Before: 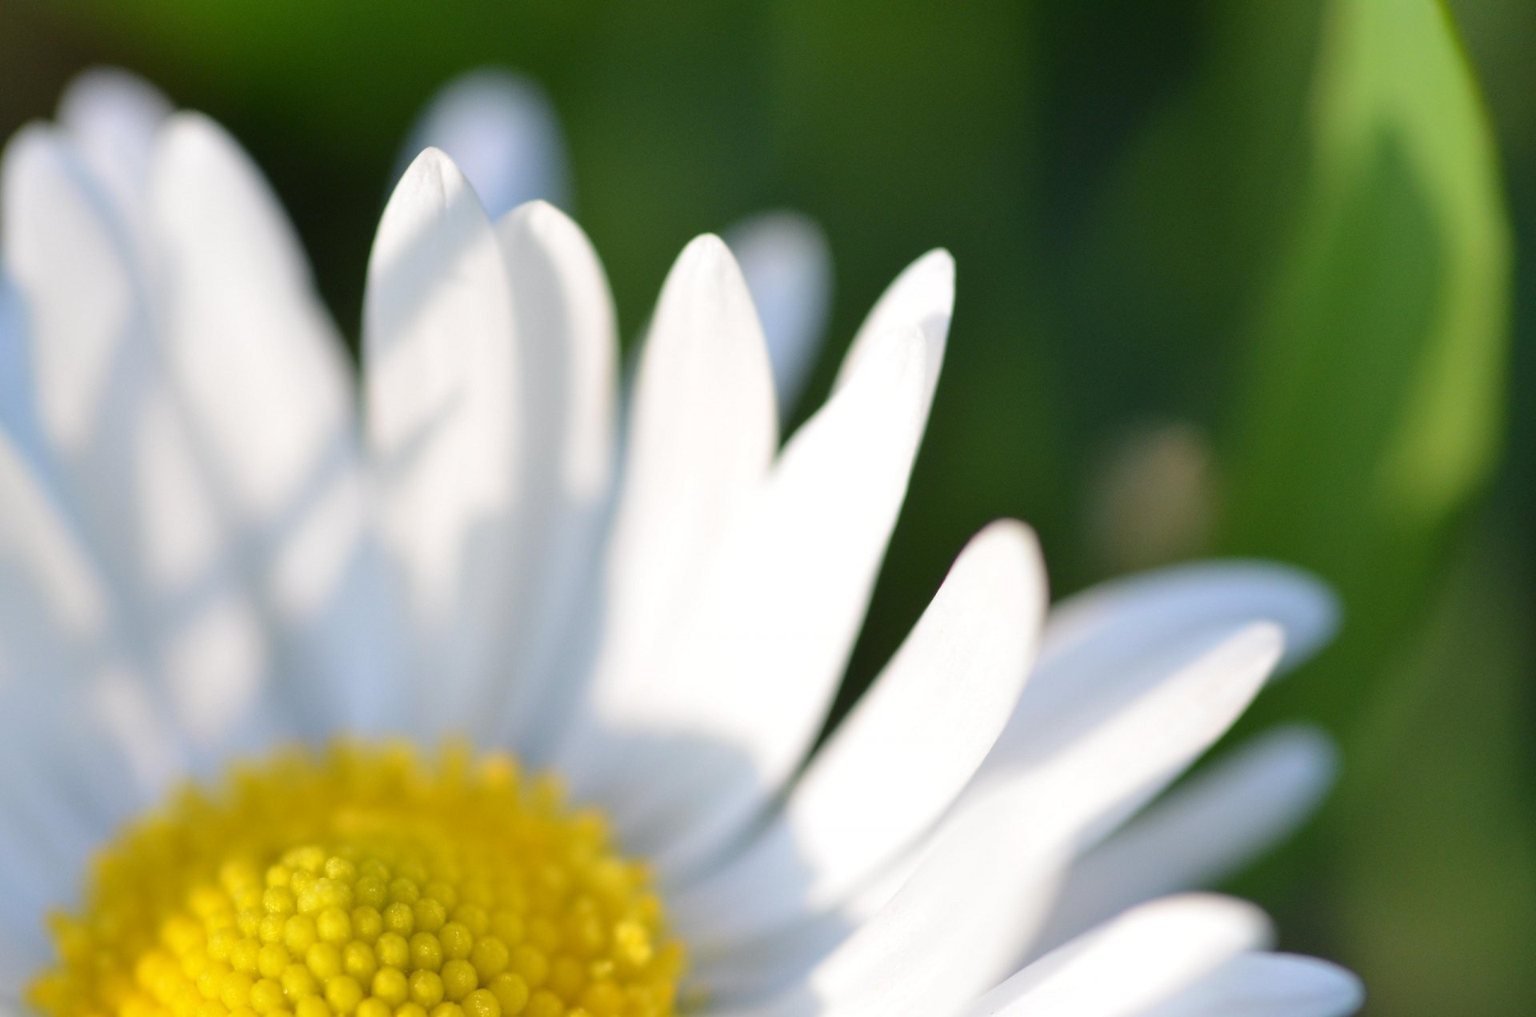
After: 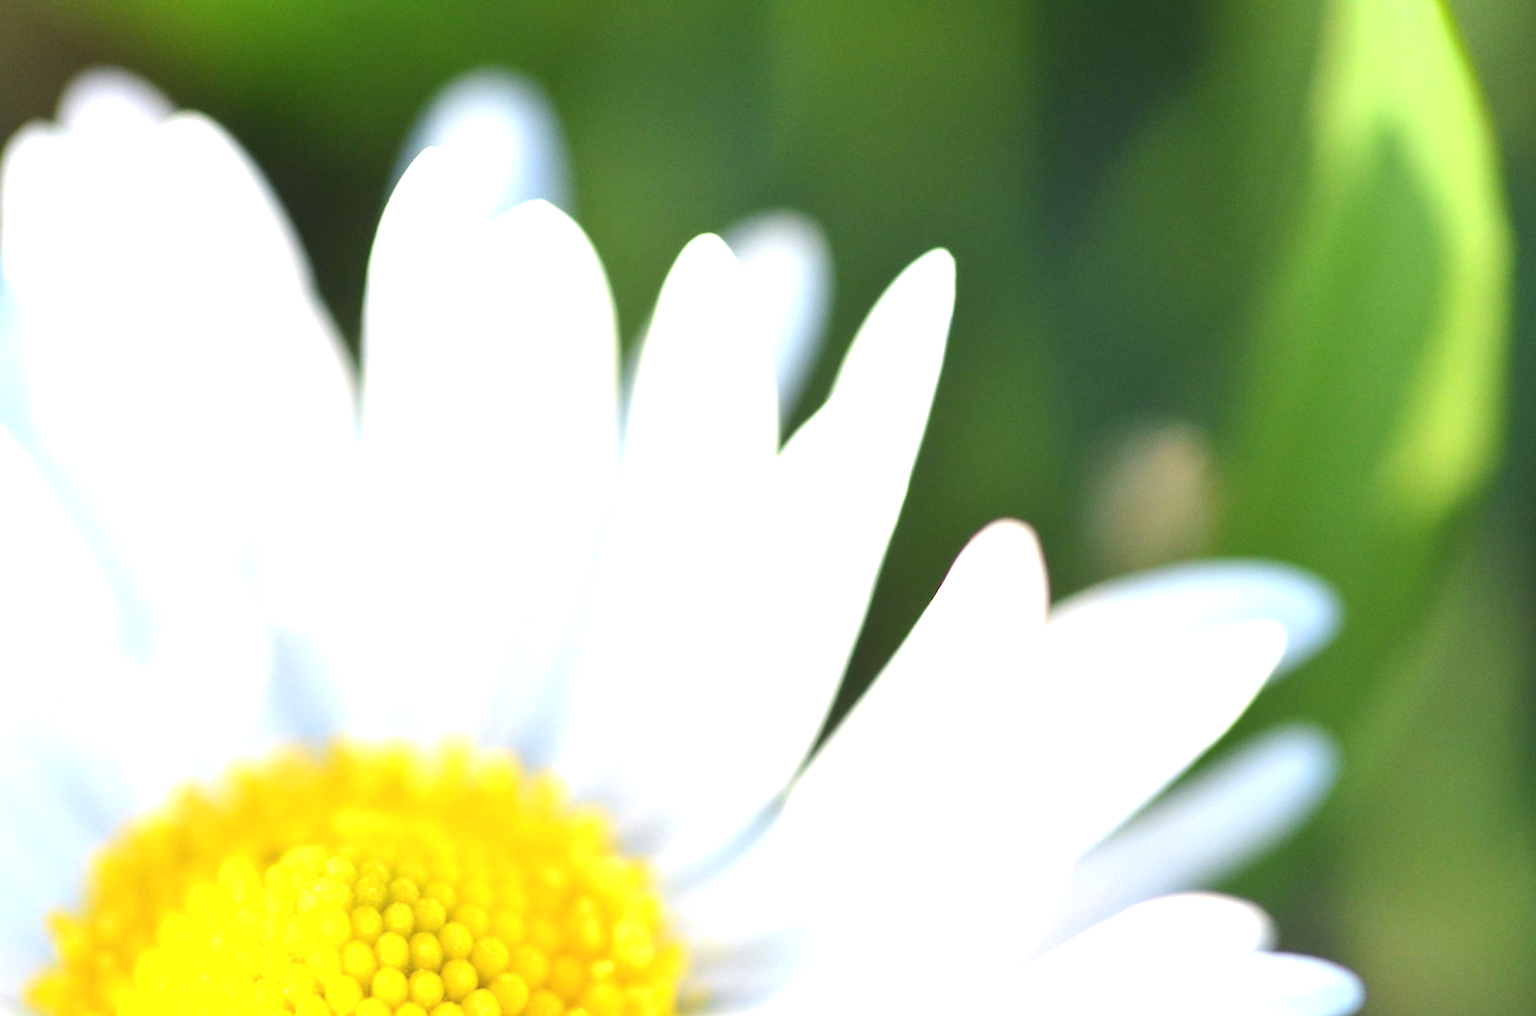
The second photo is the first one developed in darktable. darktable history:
exposure: black level correction -0.002, exposure 1.358 EV, compensate highlight preservation false
